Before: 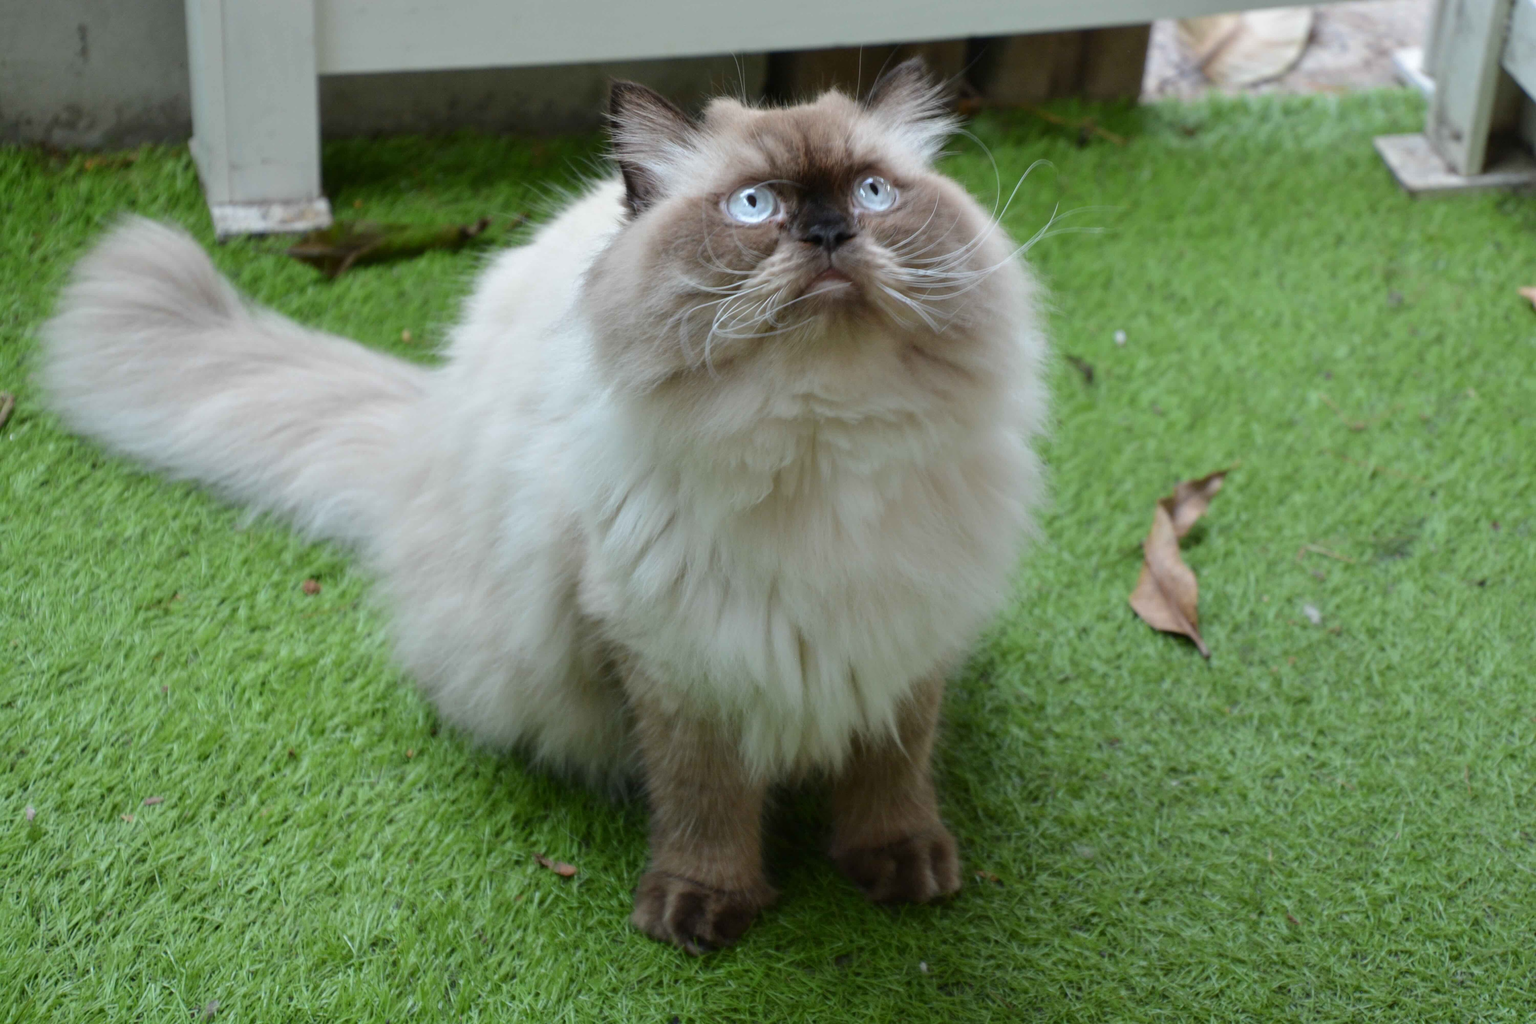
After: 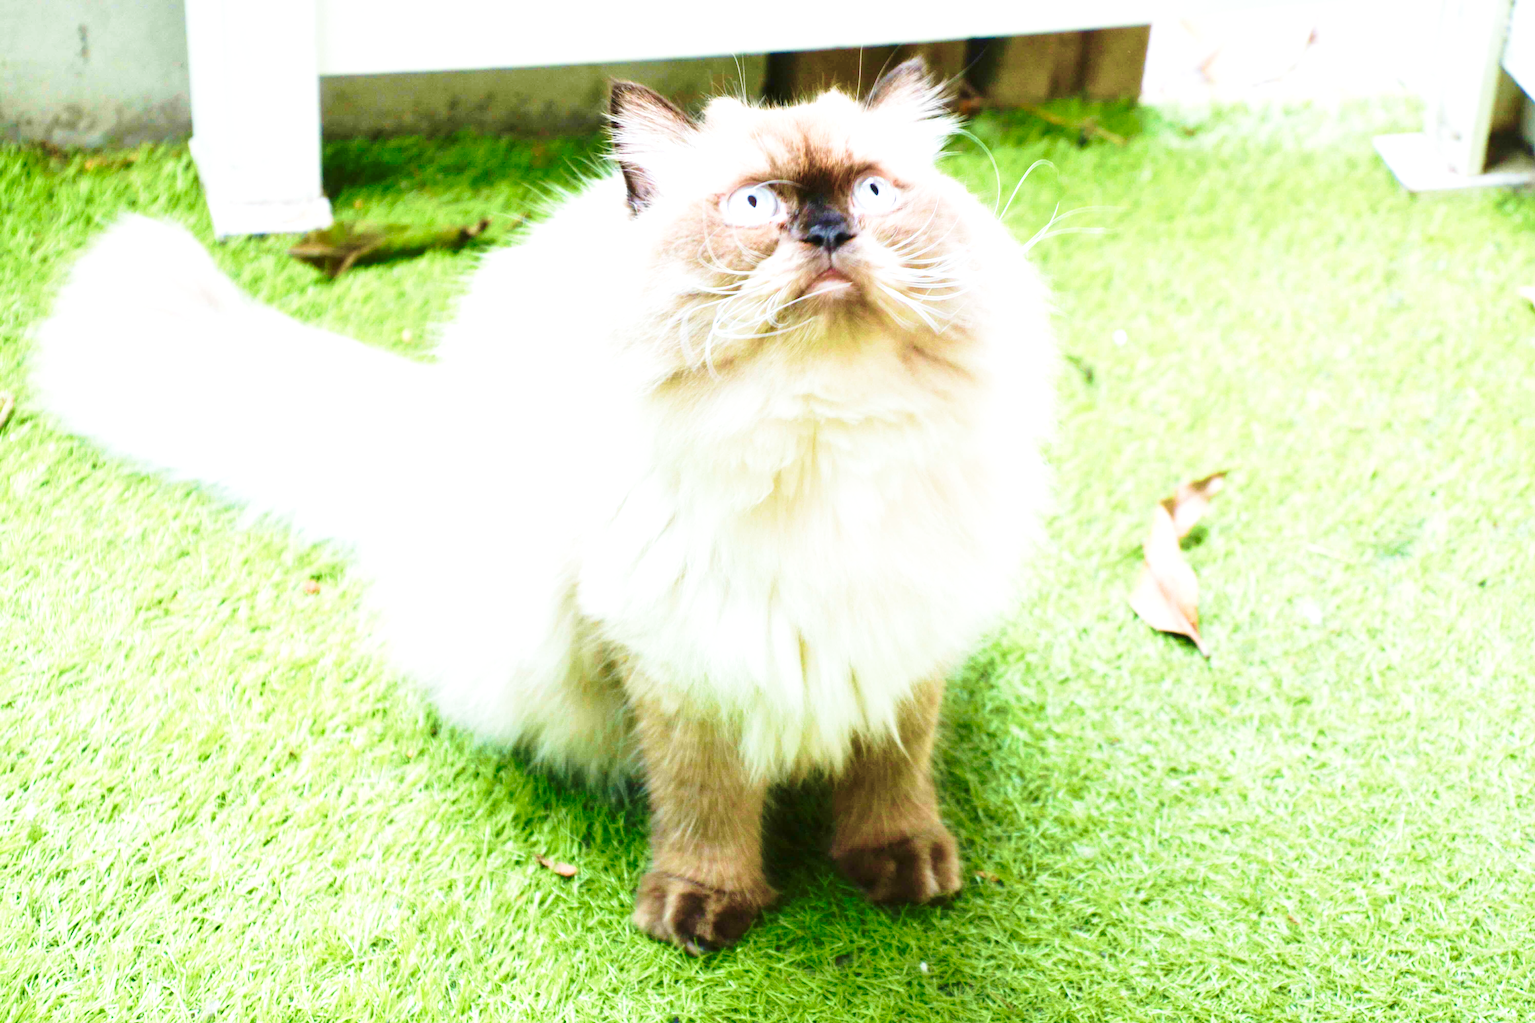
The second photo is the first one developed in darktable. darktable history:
exposure: black level correction 0.001, exposure 1.646 EV, compensate exposure bias true, compensate highlight preservation false
velvia: strength 74%
base curve: curves: ch0 [(0, 0) (0.036, 0.037) (0.121, 0.228) (0.46, 0.76) (0.859, 0.983) (1, 1)], preserve colors none
